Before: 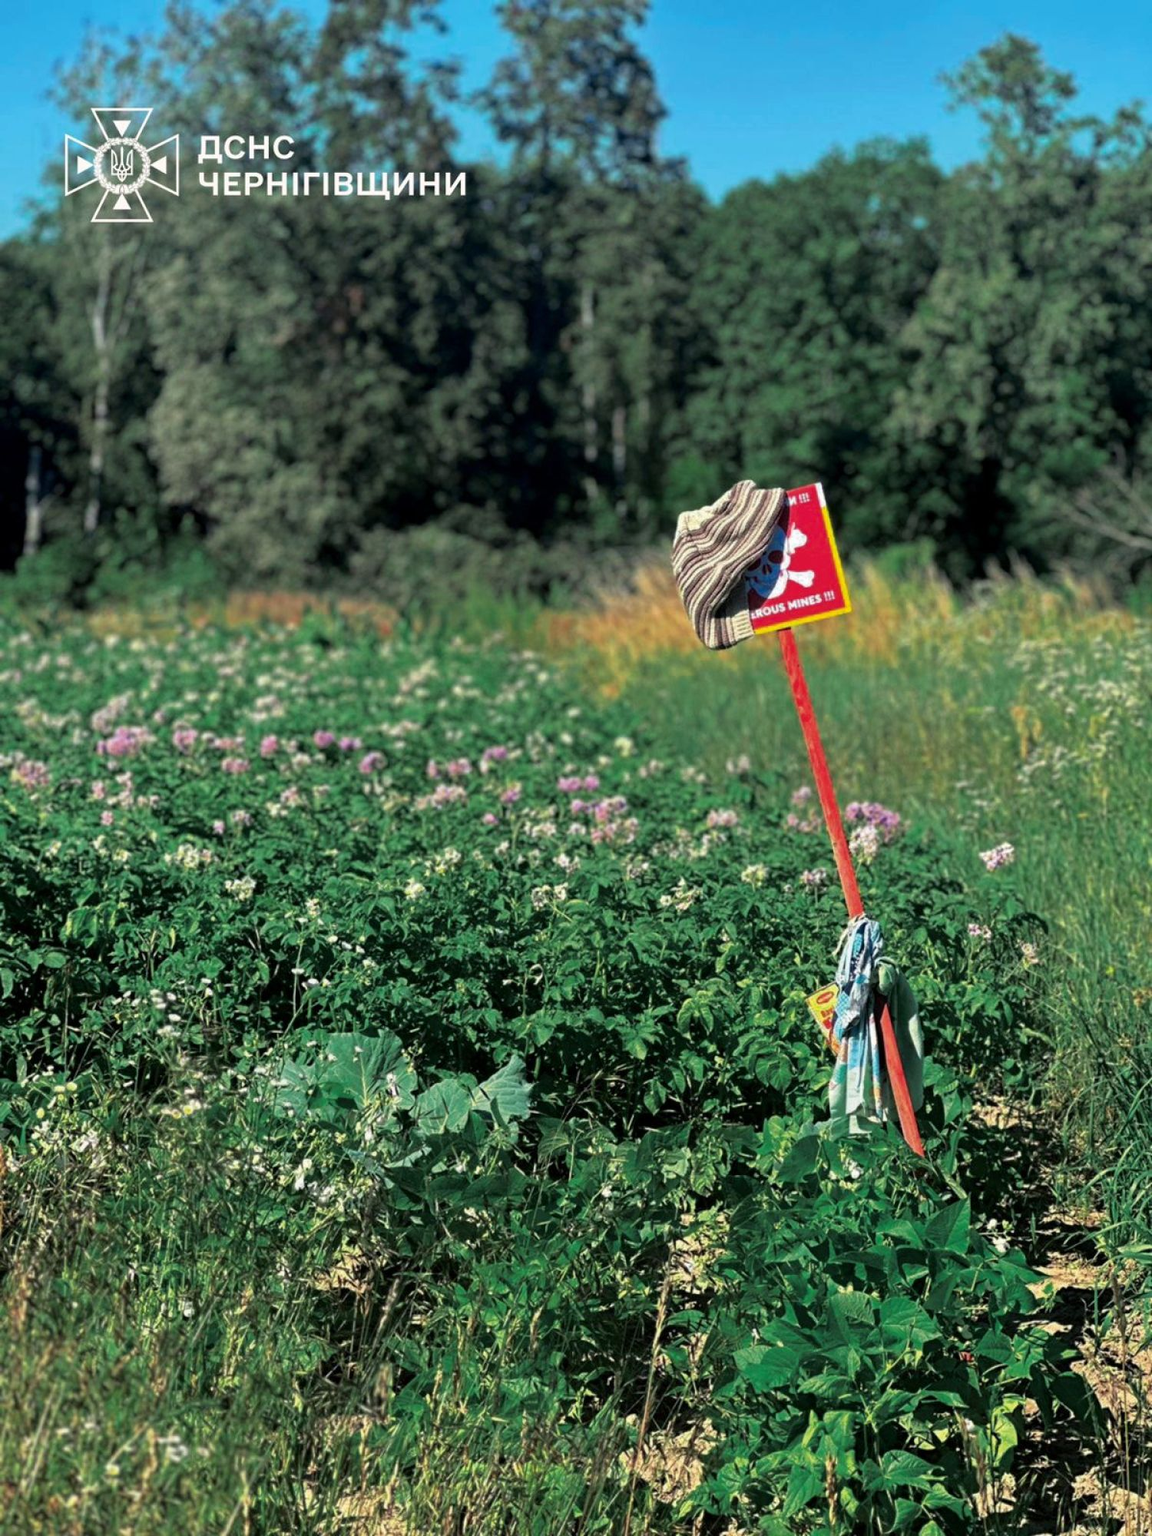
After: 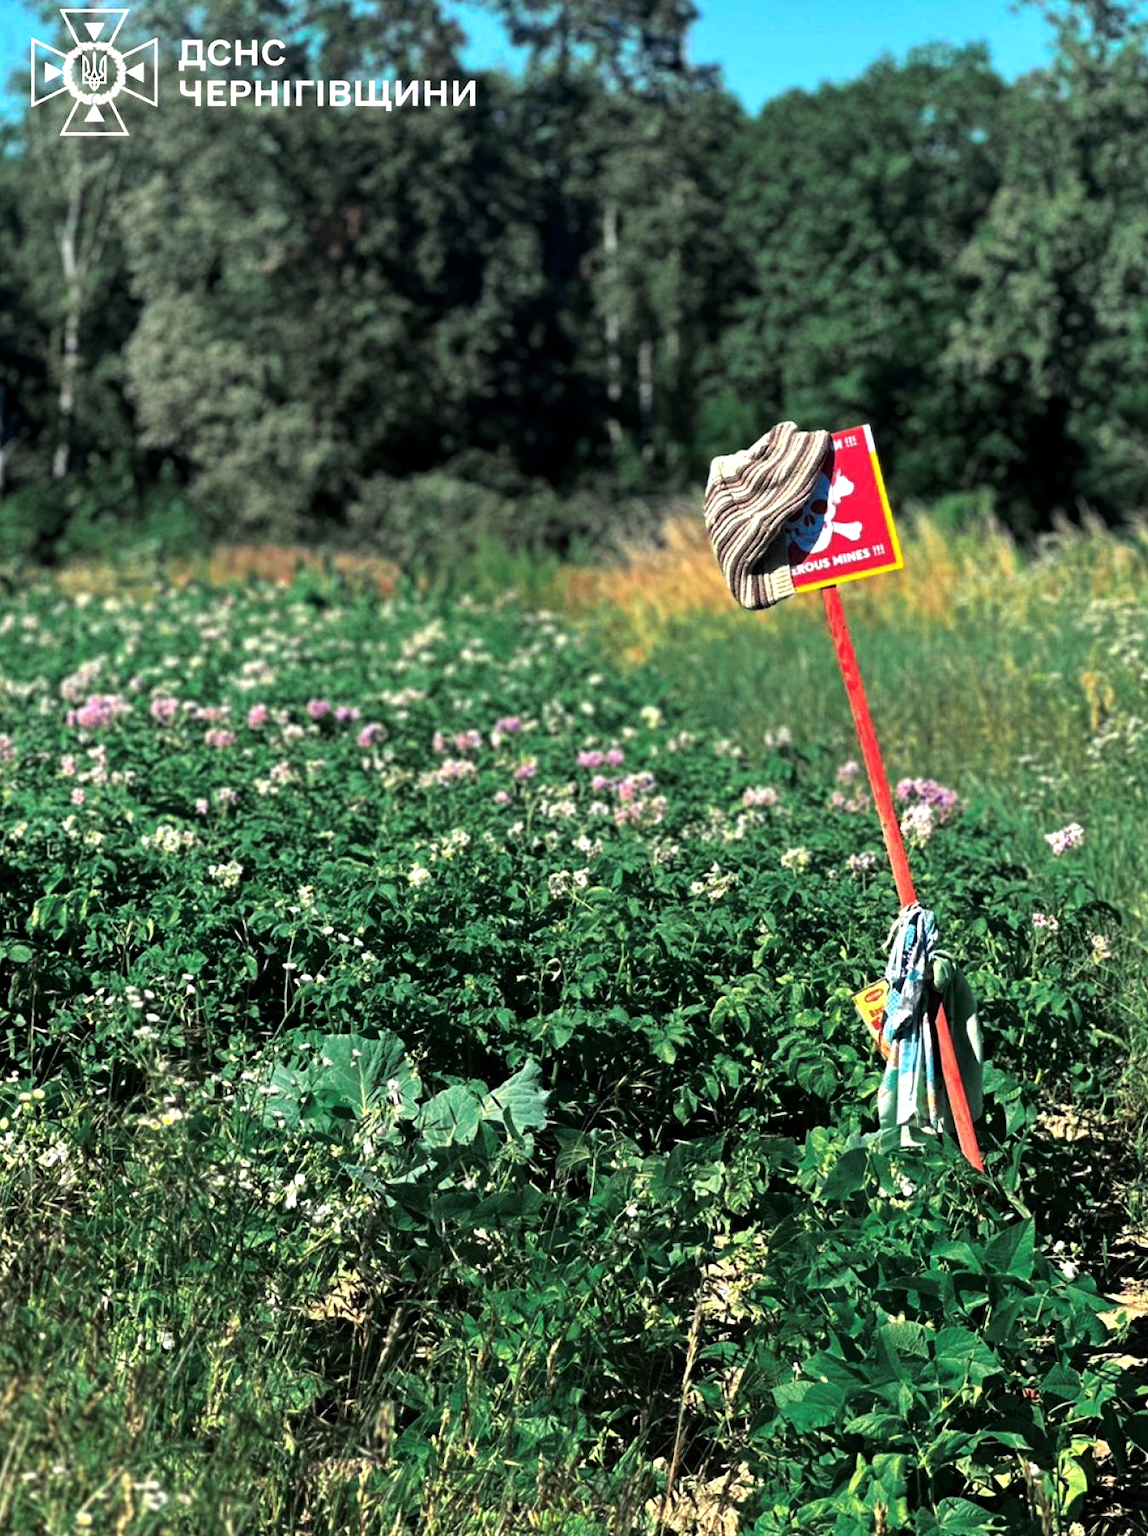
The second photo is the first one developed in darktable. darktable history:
shadows and highlights: shadows 29.52, highlights -30.27, low approximation 0.01, soften with gaussian
crop: left 3.228%, top 6.507%, right 6.819%, bottom 3.272%
tone equalizer: -8 EV -0.746 EV, -7 EV -0.688 EV, -6 EV -0.599 EV, -5 EV -0.424 EV, -3 EV 0.376 EV, -2 EV 0.6 EV, -1 EV 0.69 EV, +0 EV 0.744 EV, edges refinement/feathering 500, mask exposure compensation -1.57 EV, preserve details no
